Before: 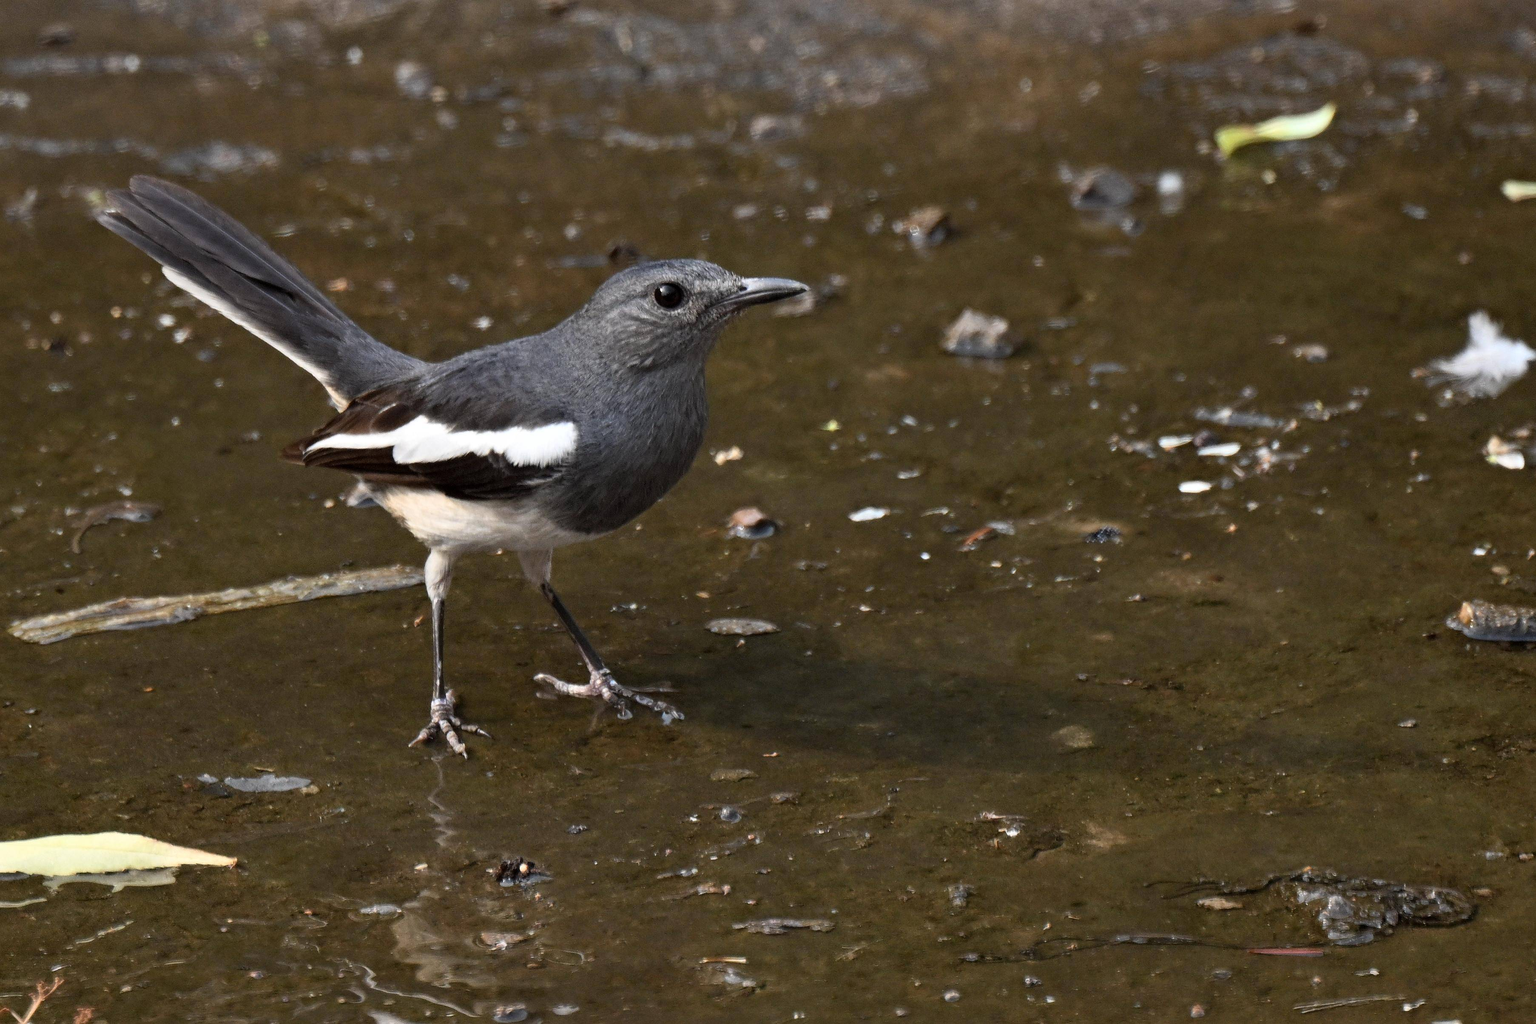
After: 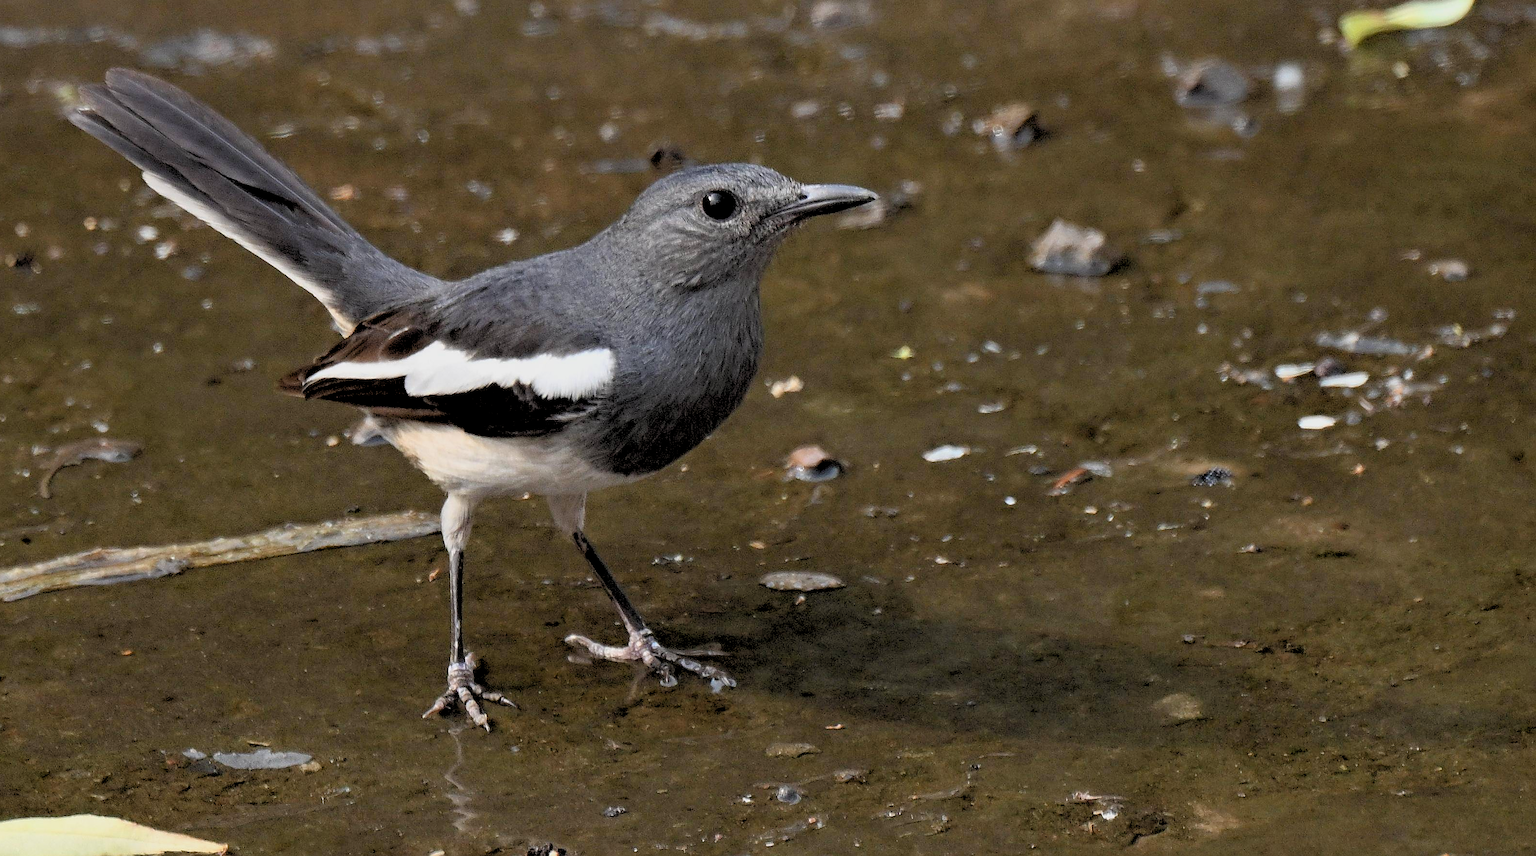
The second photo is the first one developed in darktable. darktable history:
rgb levels: preserve colors sum RGB, levels [[0.038, 0.433, 0.934], [0, 0.5, 1], [0, 0.5, 1]]
crop and rotate: left 2.425%, top 11.305%, right 9.6%, bottom 15.08%
sharpen: on, module defaults
